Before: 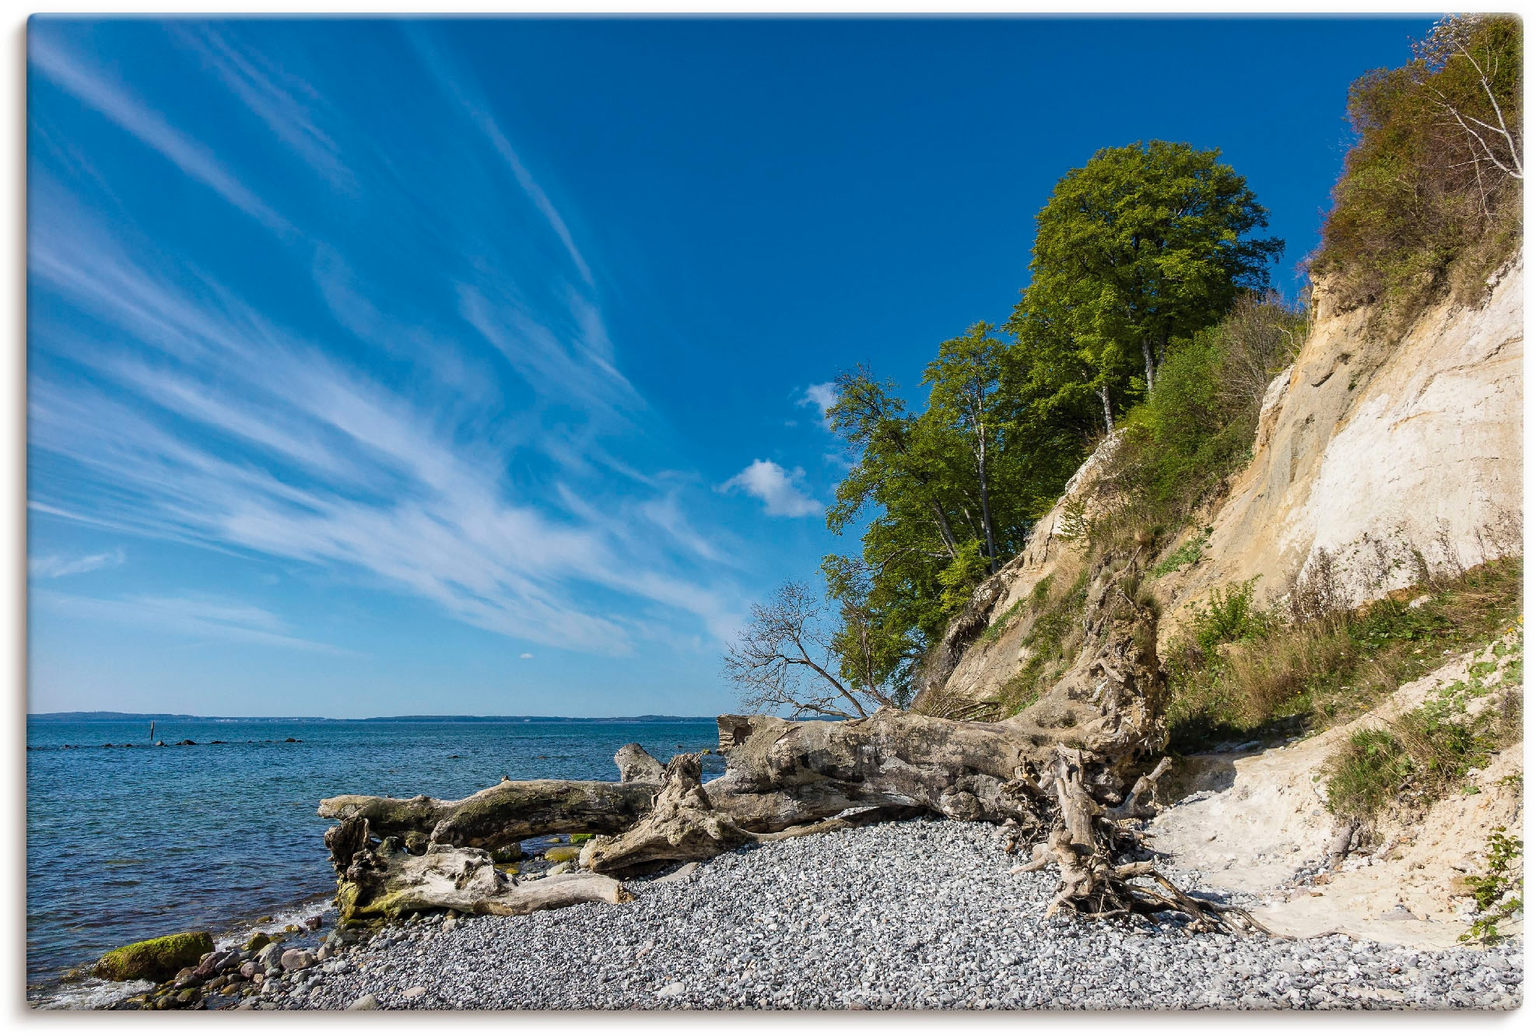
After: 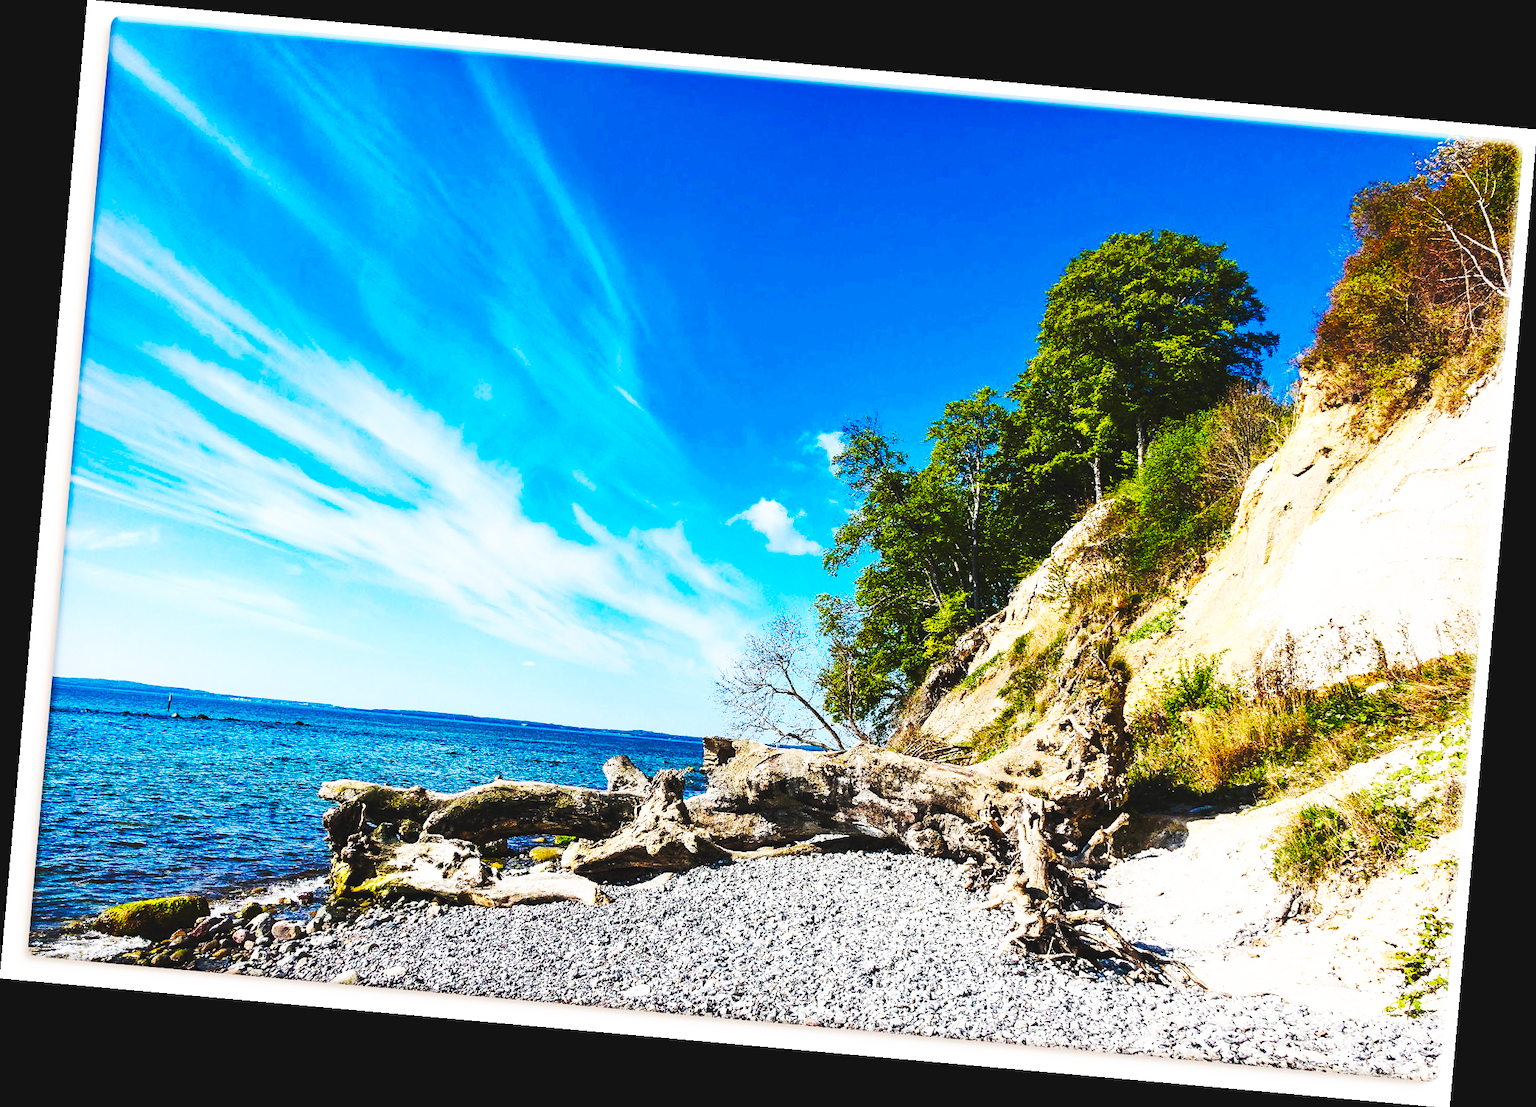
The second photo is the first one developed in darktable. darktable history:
rotate and perspective: rotation 5.12°, automatic cropping off
contrast brightness saturation: contrast 0.12, brightness -0.12, saturation 0.2
base curve: curves: ch0 [(0, 0.015) (0.085, 0.116) (0.134, 0.298) (0.19, 0.545) (0.296, 0.764) (0.599, 0.982) (1, 1)], preserve colors none
